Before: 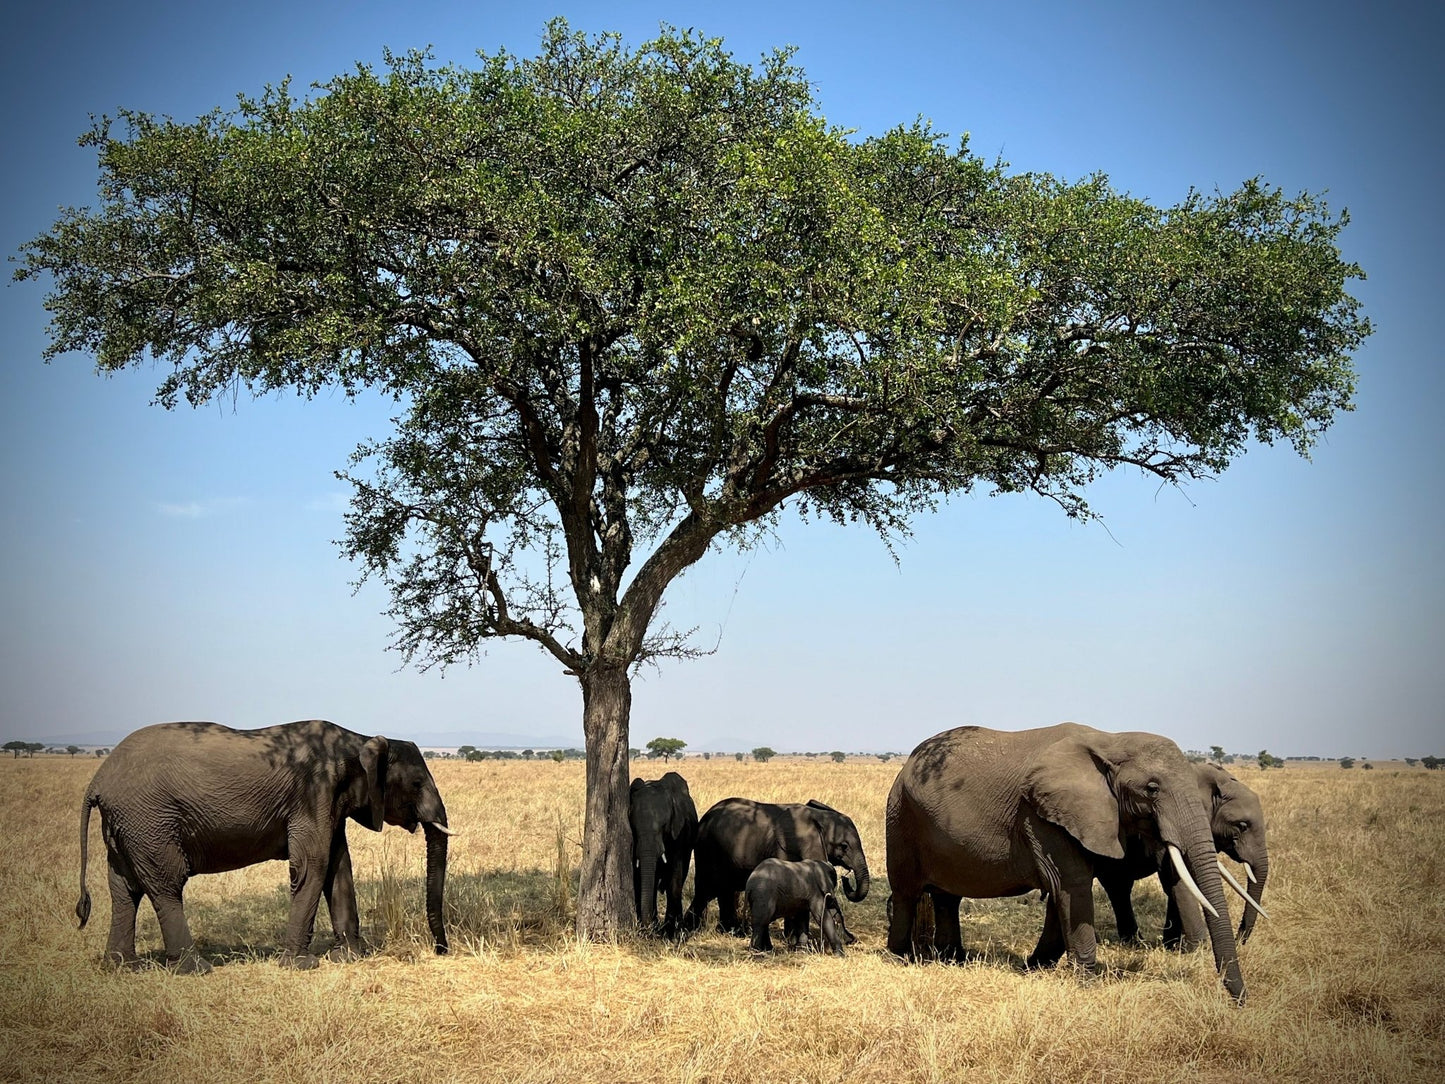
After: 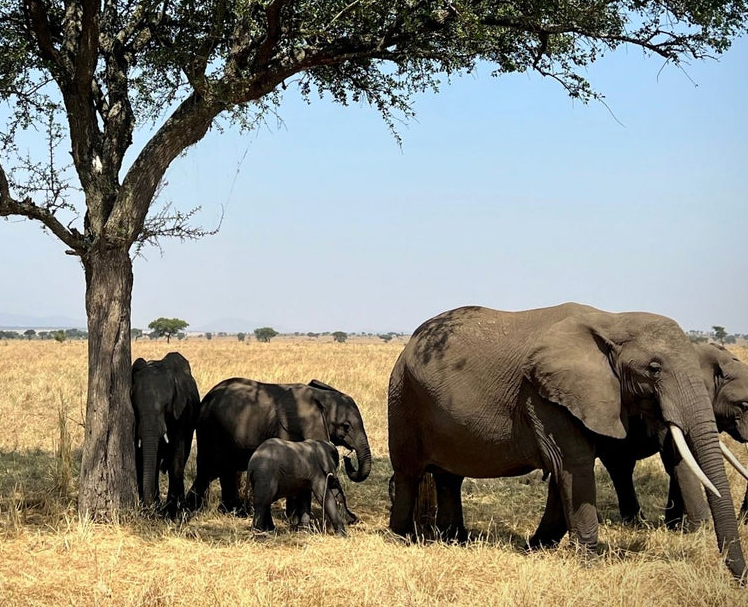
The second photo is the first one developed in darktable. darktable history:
crop: left 34.479%, top 38.822%, right 13.718%, bottom 5.172%
color balance rgb: global vibrance 10%
